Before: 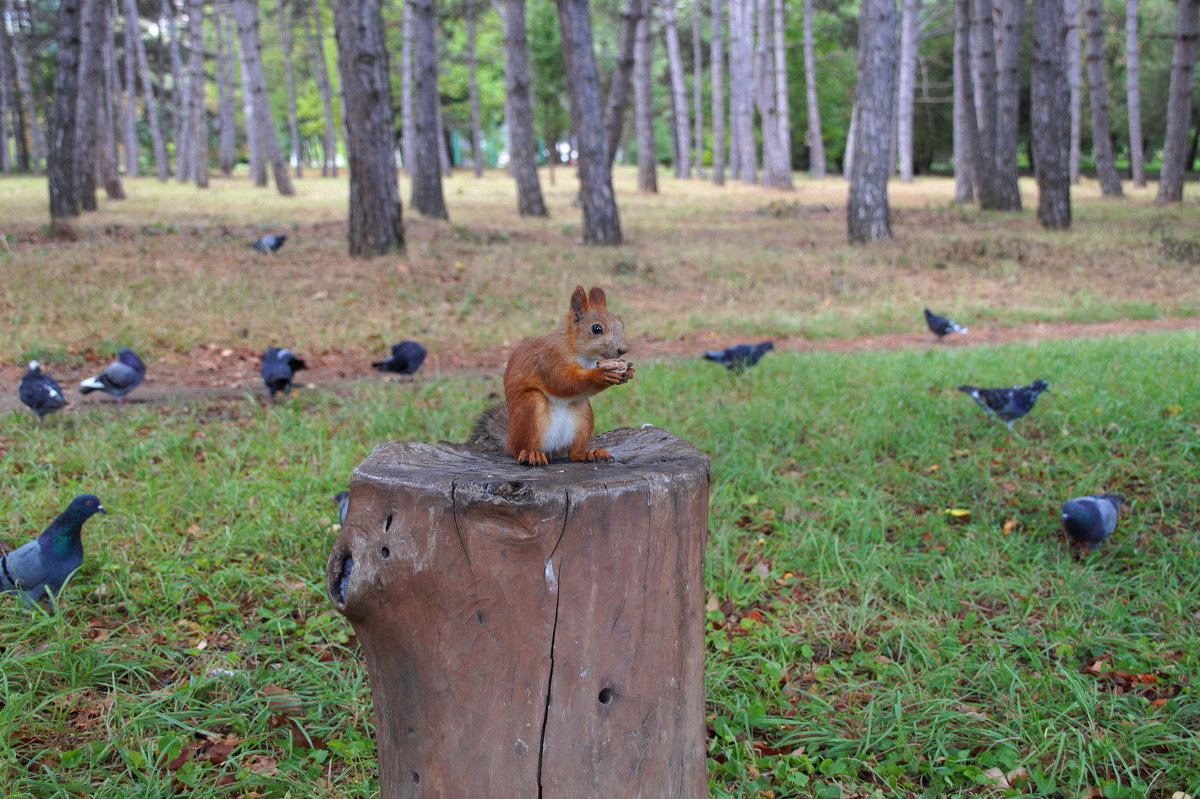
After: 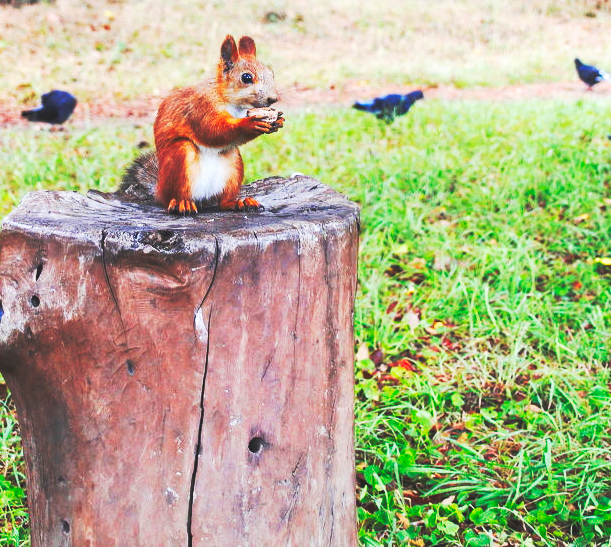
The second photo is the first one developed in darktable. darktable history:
base curve: curves: ch0 [(0, 0.015) (0.085, 0.116) (0.134, 0.298) (0.19, 0.545) (0.296, 0.764) (0.599, 0.982) (1, 1)], preserve colors none
crop and rotate: left 29.223%, top 31.452%, right 19.849%
